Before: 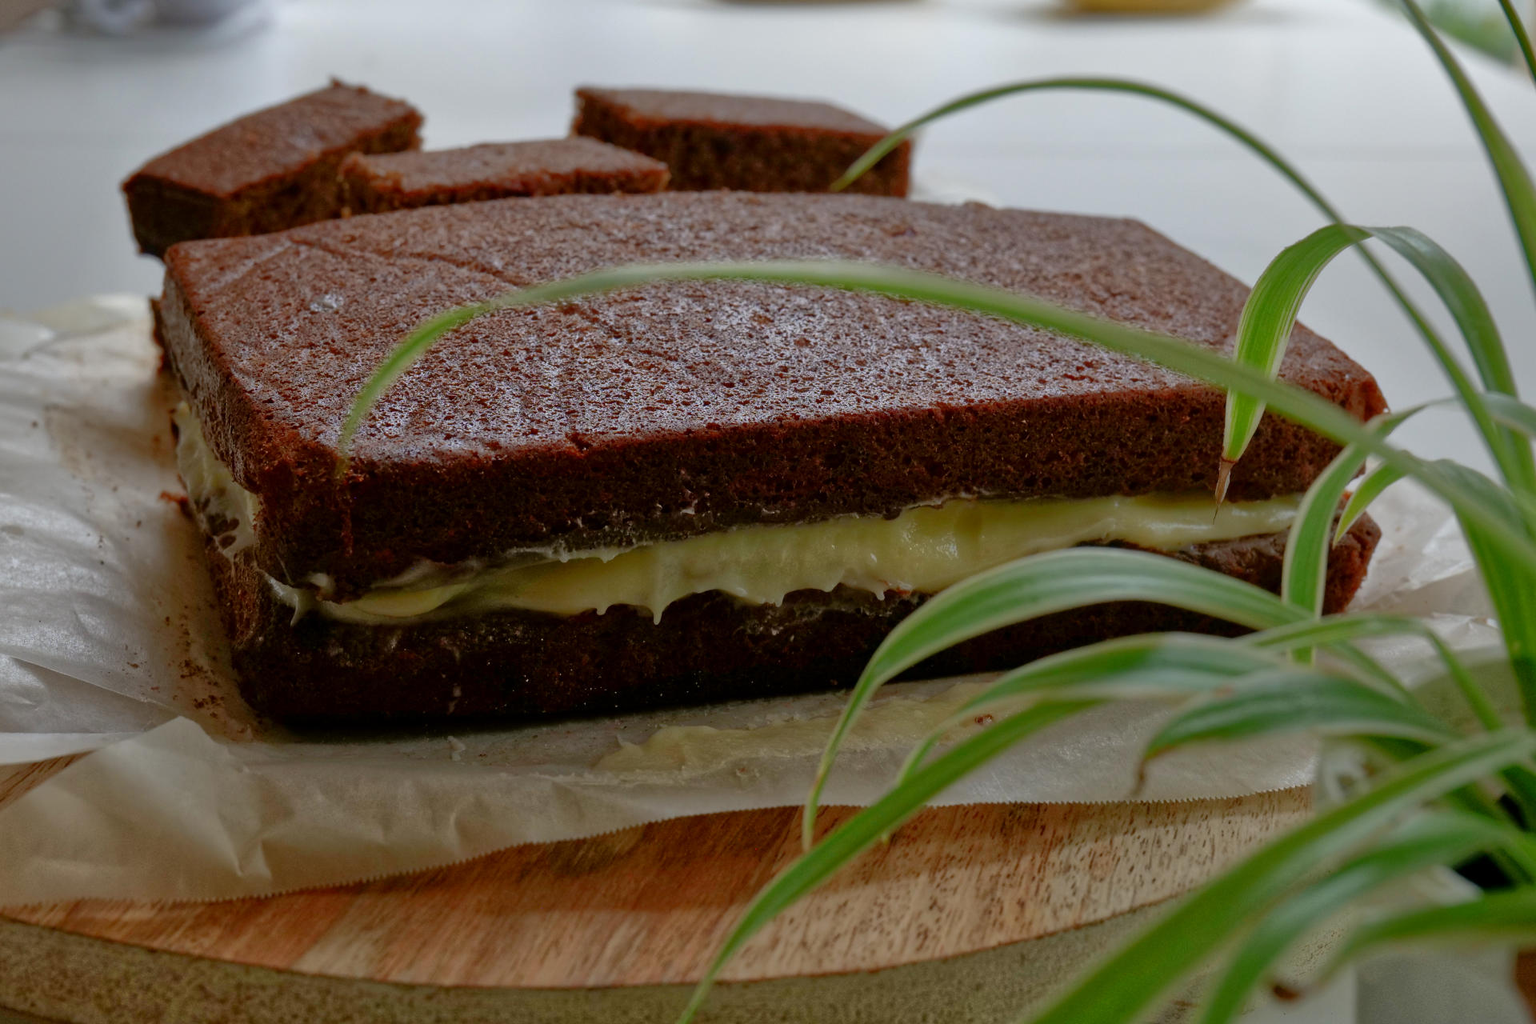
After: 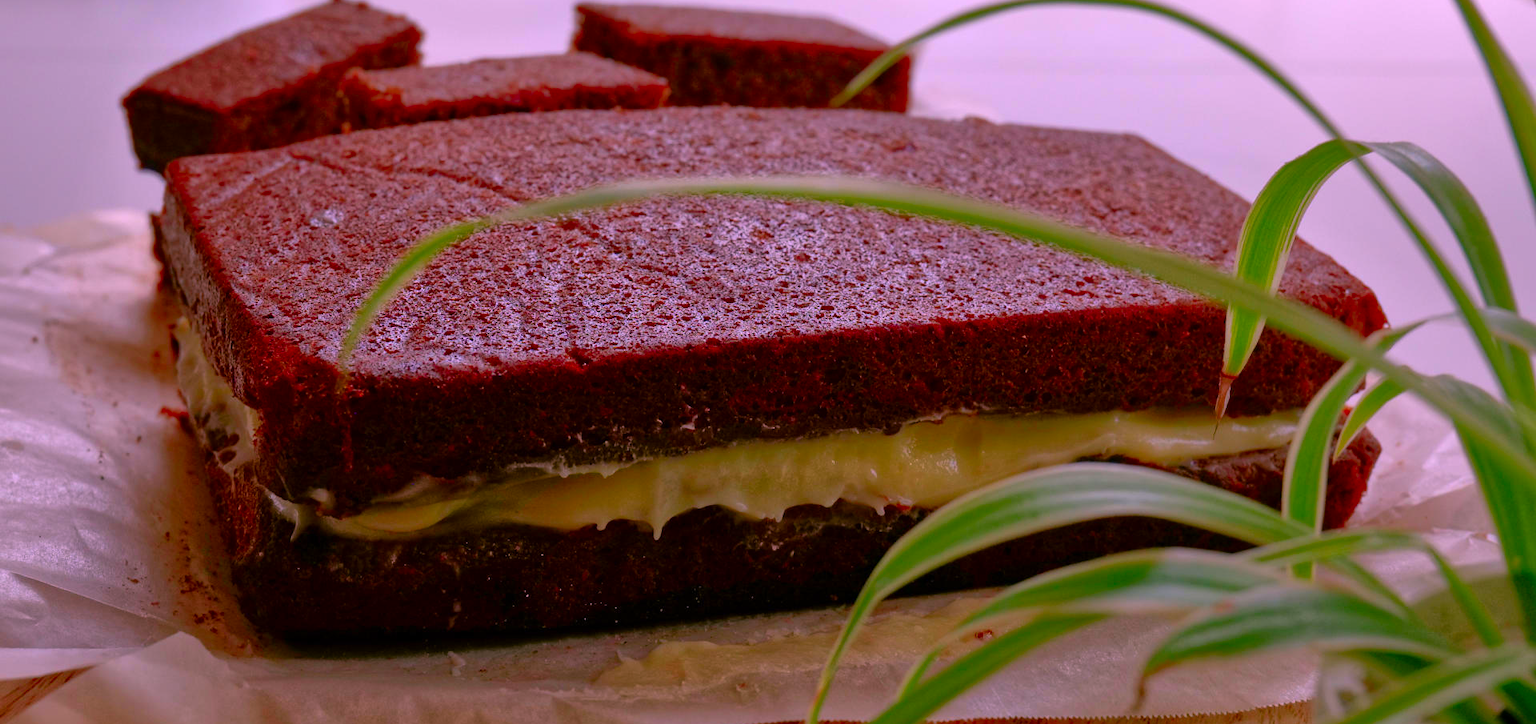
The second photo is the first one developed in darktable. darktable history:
color correction: highlights a* 19.5, highlights b* -11.53, saturation 1.69
crop and rotate: top 8.293%, bottom 20.996%
